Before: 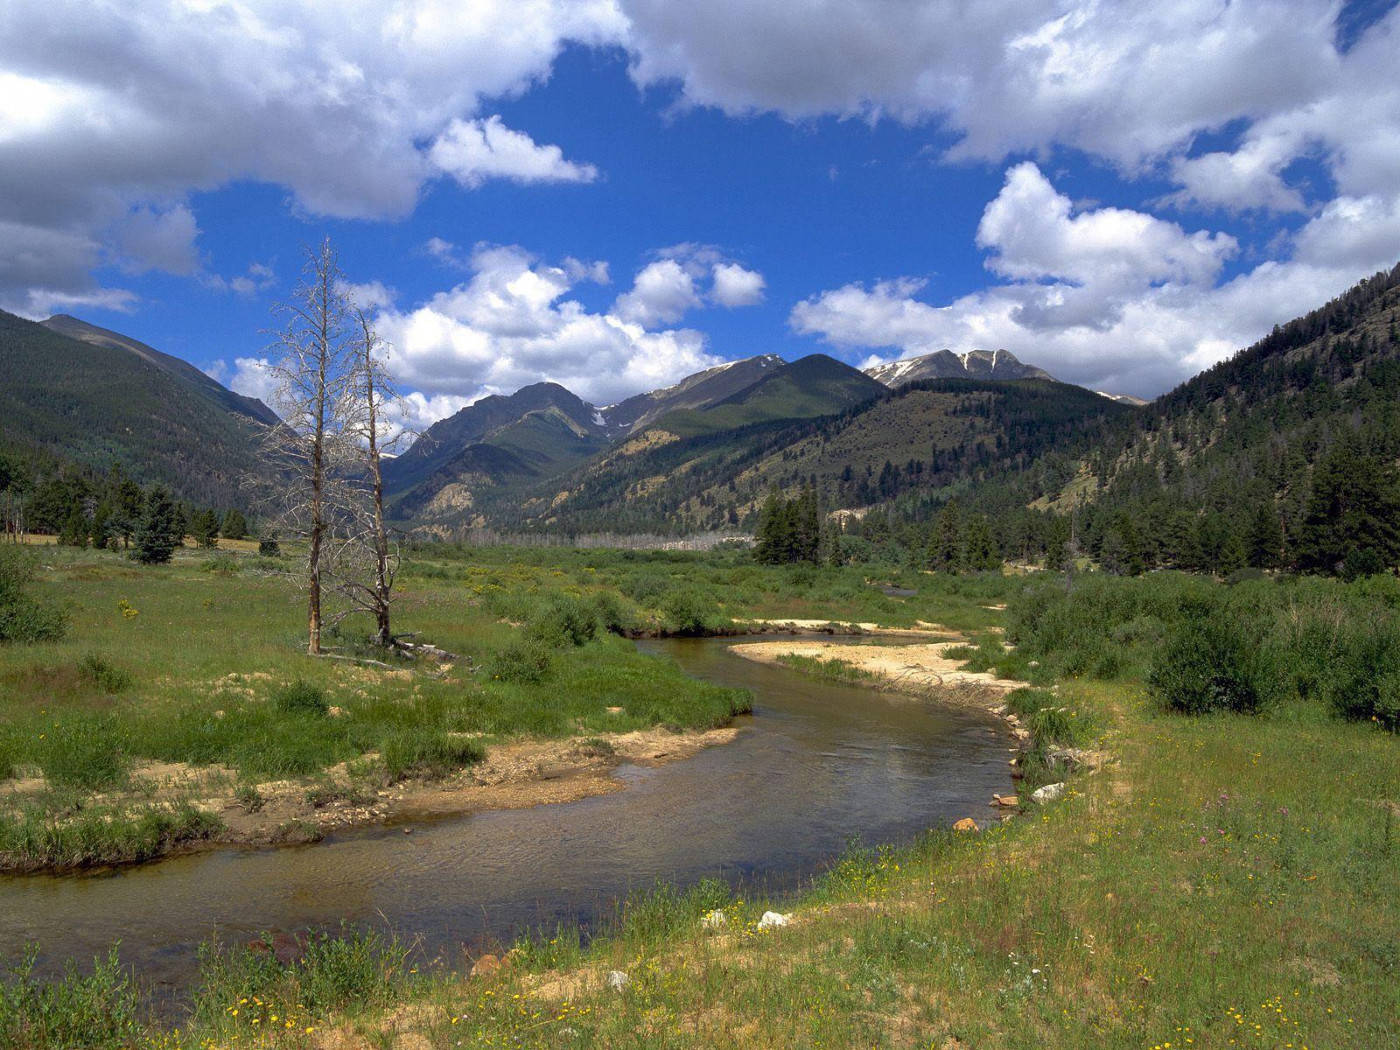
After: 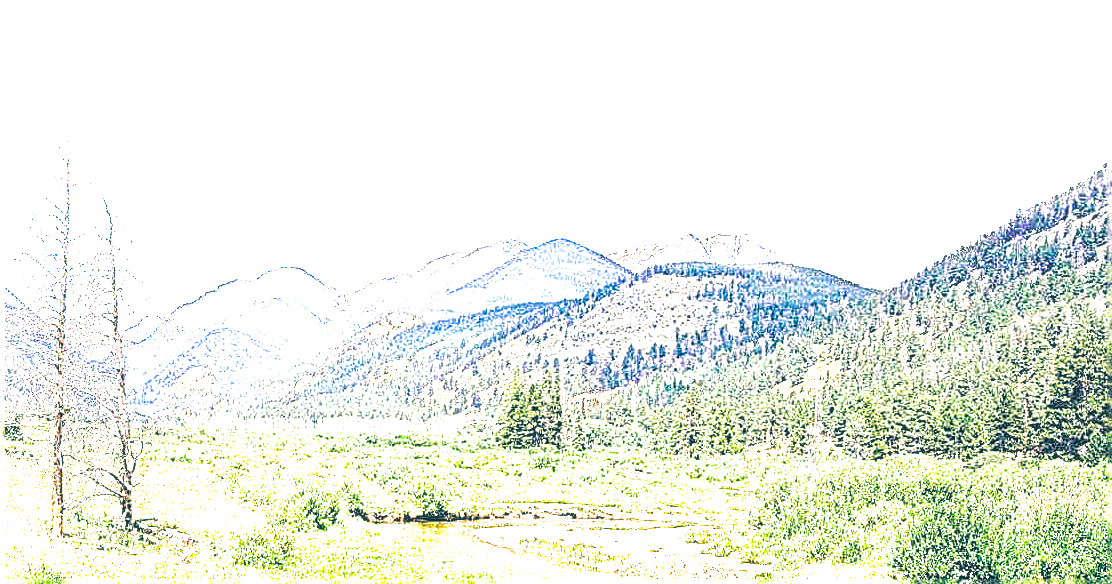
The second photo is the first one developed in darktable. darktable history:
exposure: black level correction 0, exposure 4 EV, compensate exposure bias true, compensate highlight preservation false
crop: left 18.38%, top 11.092%, right 2.134%, bottom 33.217%
color balance rgb: perceptual saturation grading › global saturation 35%, perceptual saturation grading › highlights -25%, perceptual saturation grading › shadows 25%, global vibrance 10%
split-toning: shadows › hue 186.43°, highlights › hue 49.29°, compress 30.29%
sharpen: amount 1.861
local contrast: on, module defaults
